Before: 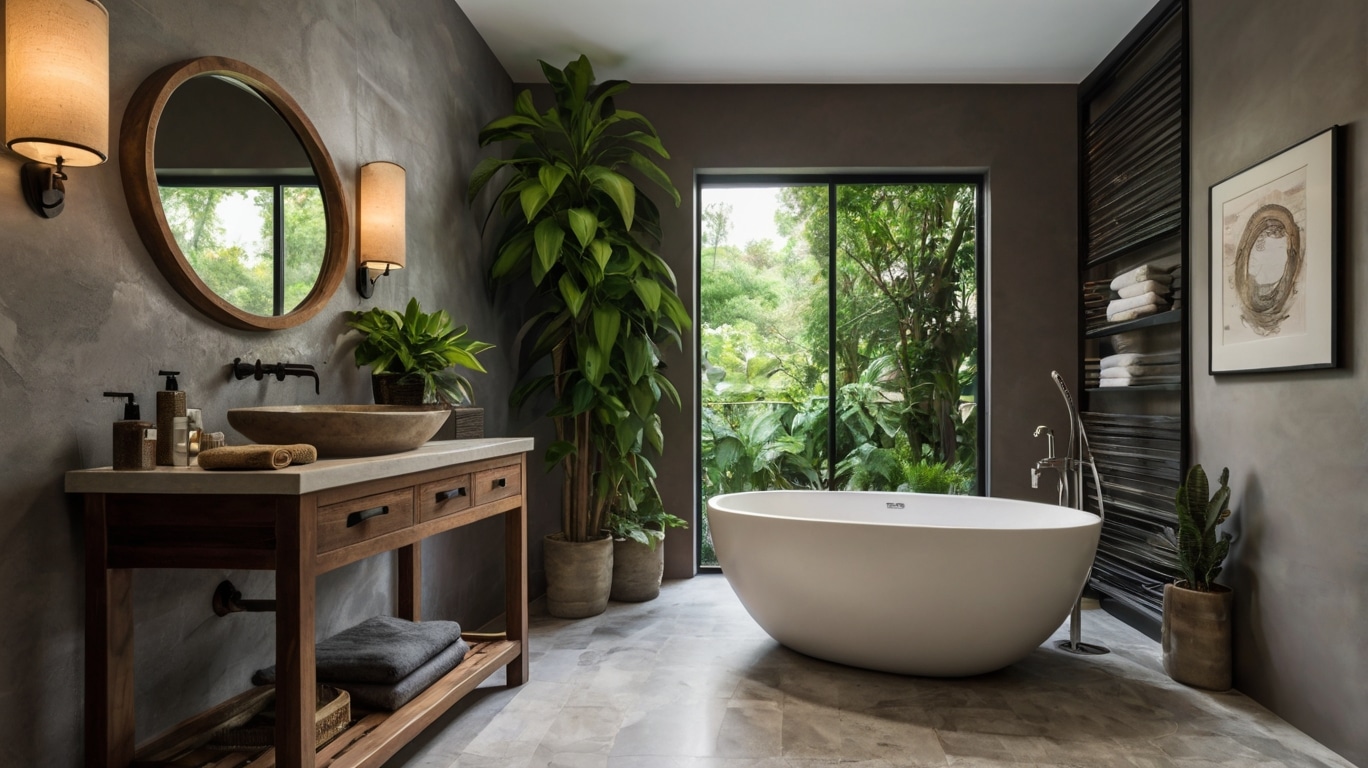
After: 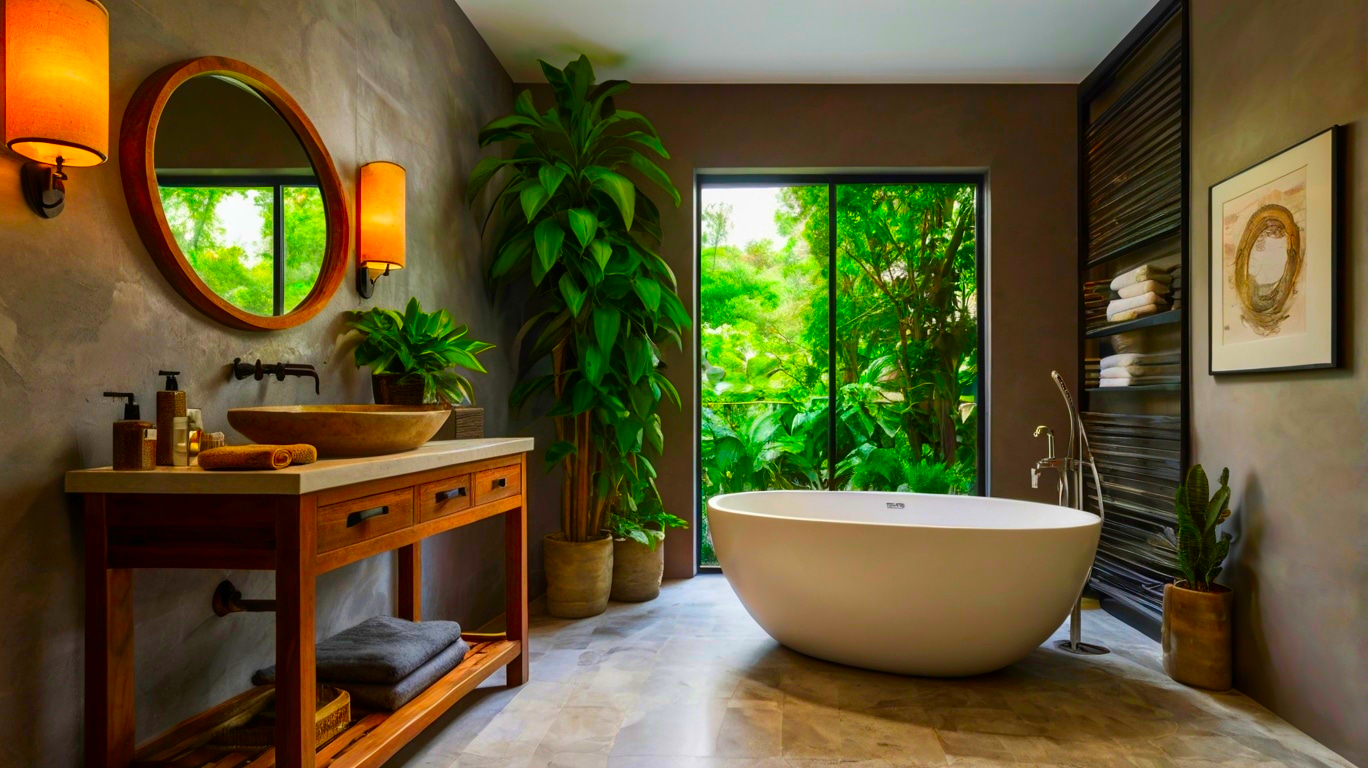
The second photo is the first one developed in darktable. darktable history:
color correction: highlights b* -0.003, saturation 2.99
